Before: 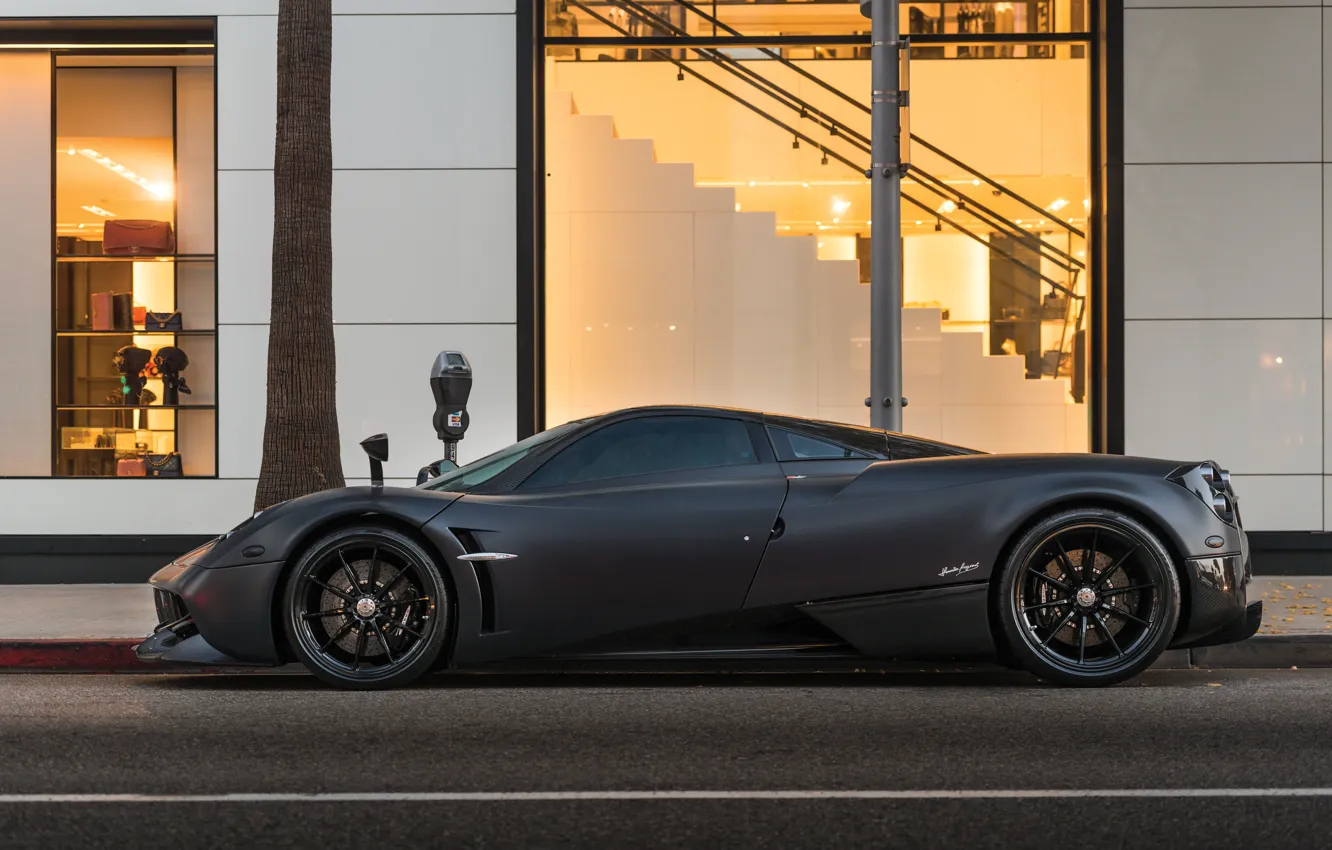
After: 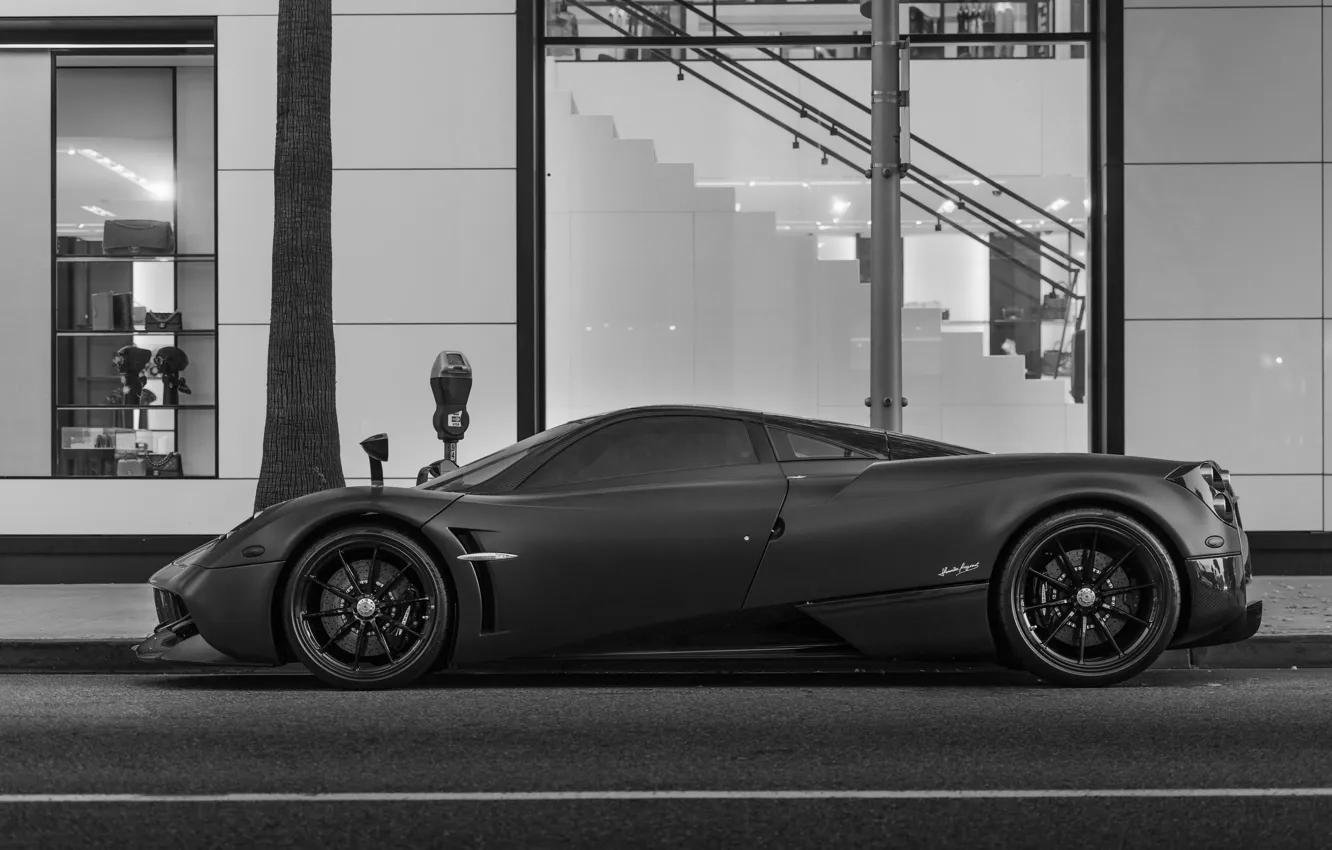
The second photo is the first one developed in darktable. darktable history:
color calibration: output gray [0.267, 0.423, 0.261, 0], illuminant custom, x 0.373, y 0.388, temperature 4232.81 K
